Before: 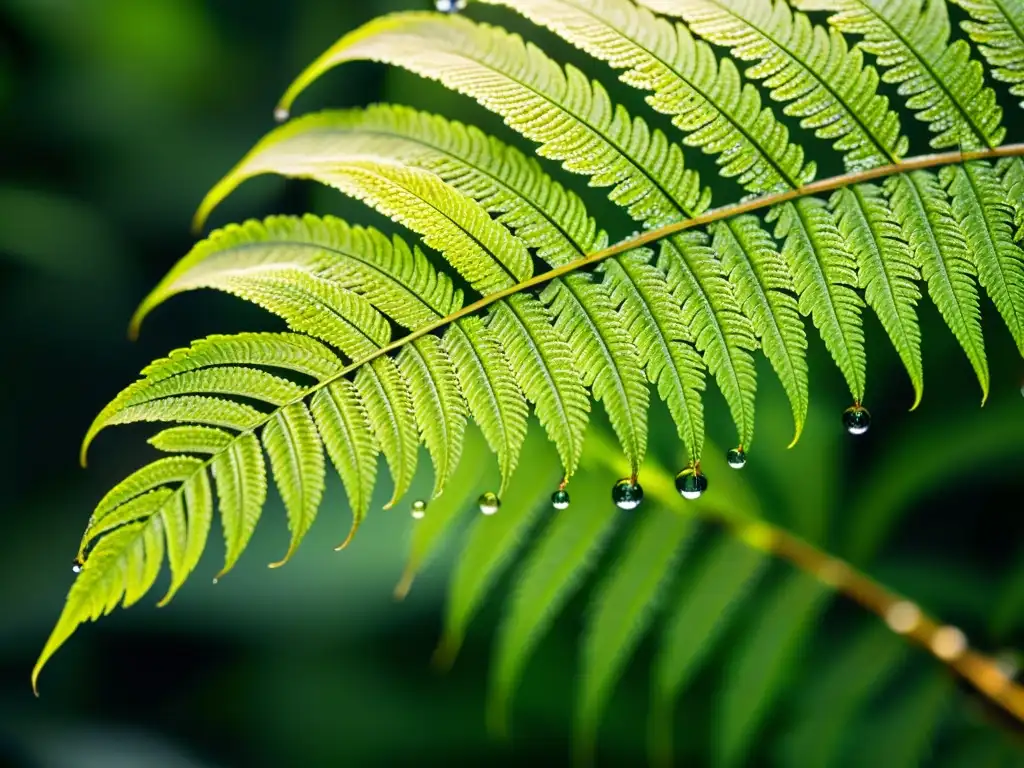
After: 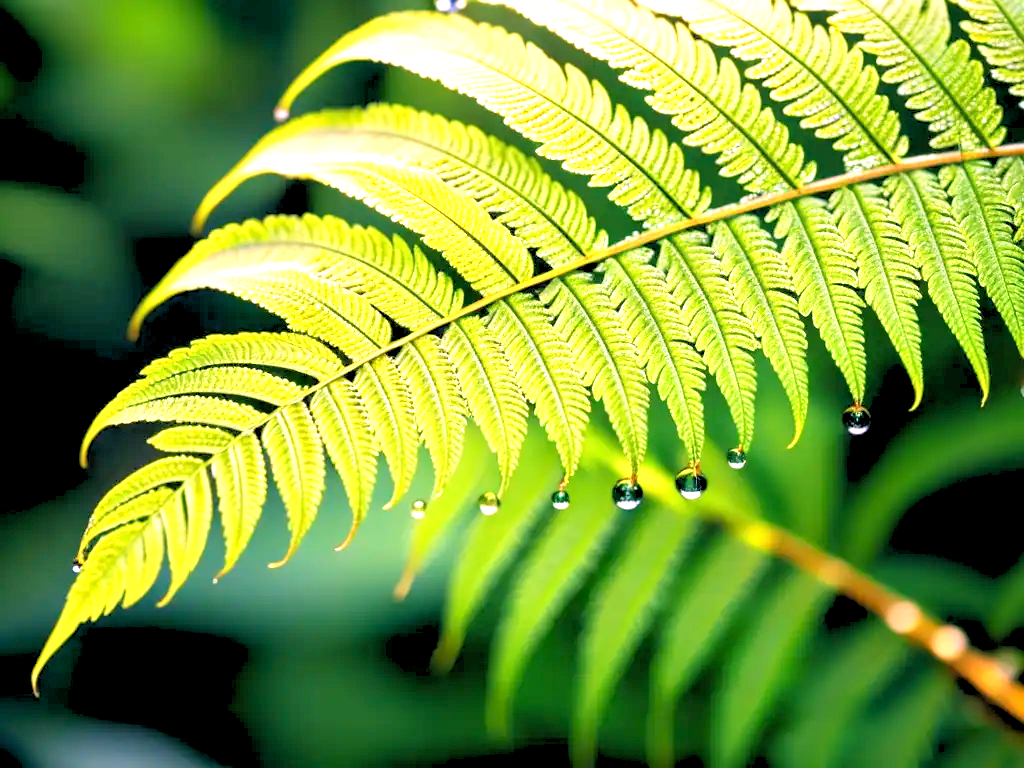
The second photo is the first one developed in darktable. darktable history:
rgb levels: preserve colors sum RGB, levels [[0.038, 0.433, 0.934], [0, 0.5, 1], [0, 0.5, 1]]
white balance: red 1.188, blue 1.11
exposure: exposure 1.089 EV, compensate highlight preservation false
velvia: on, module defaults
